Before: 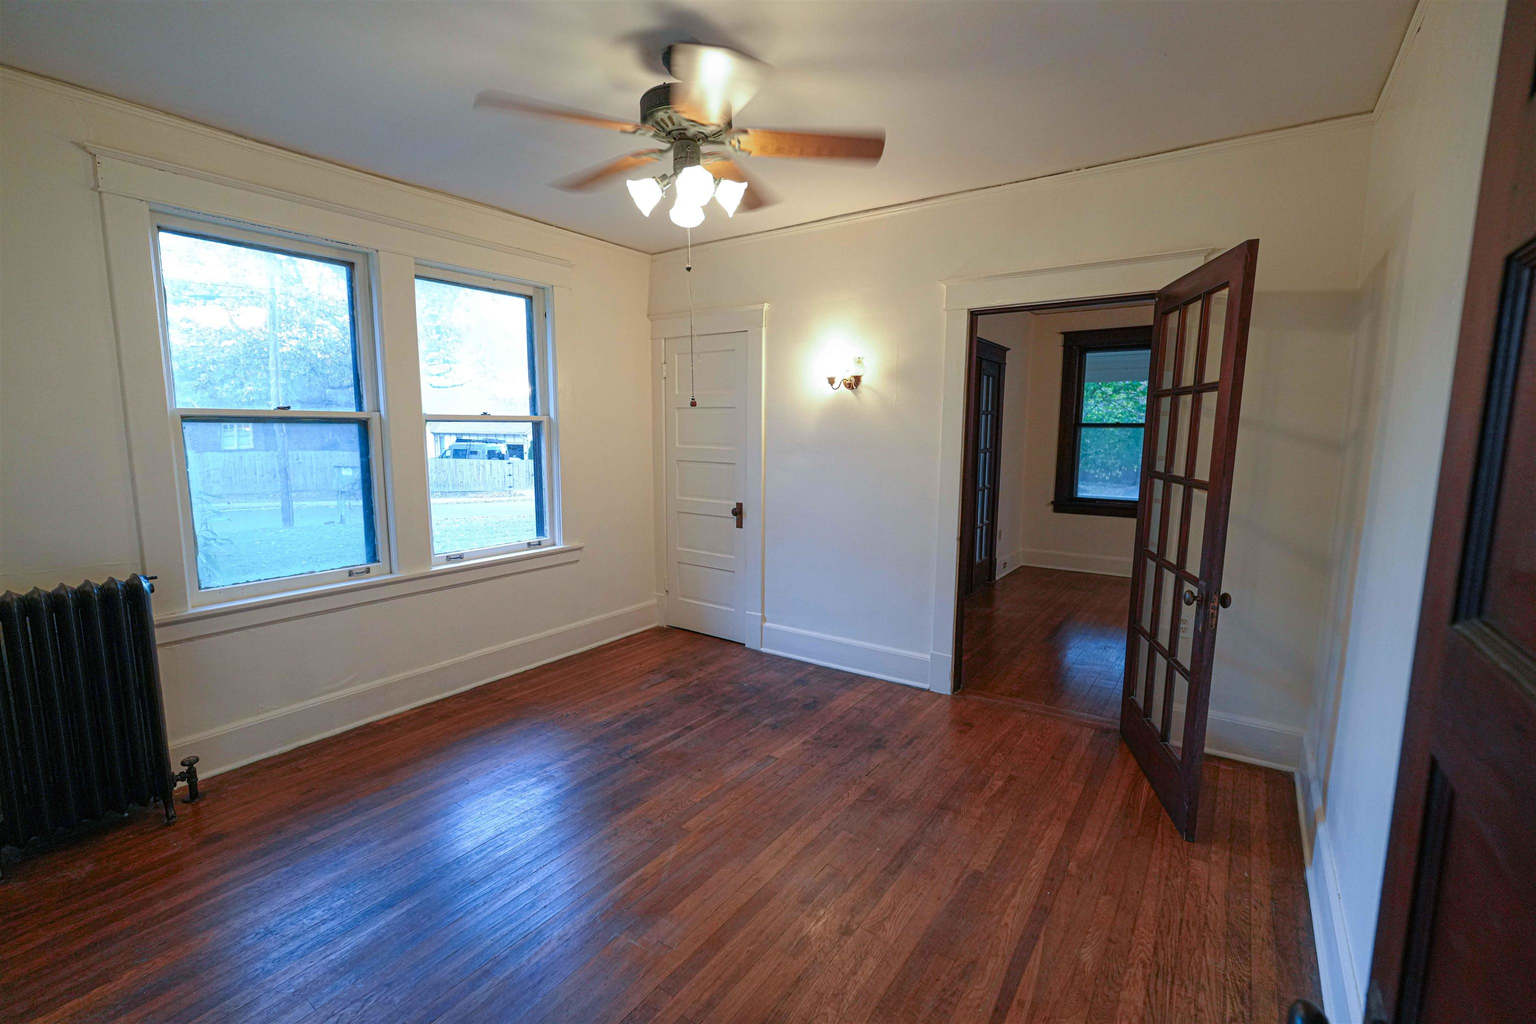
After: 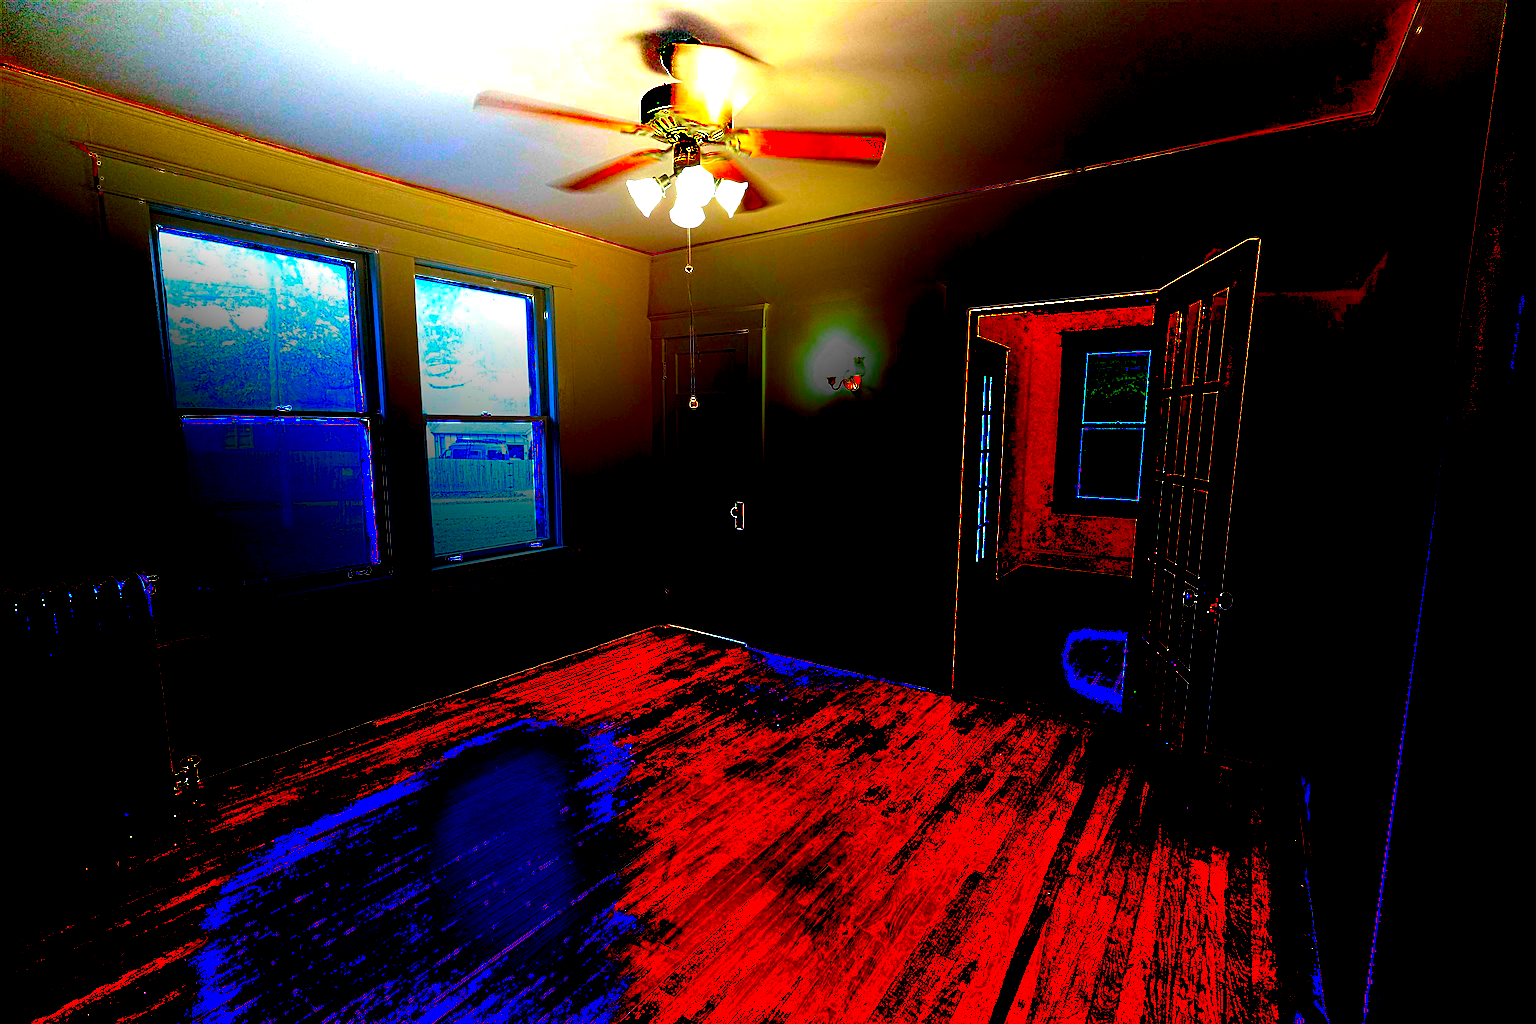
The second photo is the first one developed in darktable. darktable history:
exposure: black level correction 0.099, exposure 3.007 EV, compensate highlight preservation false
local contrast: detail 110%
sharpen: on, module defaults
